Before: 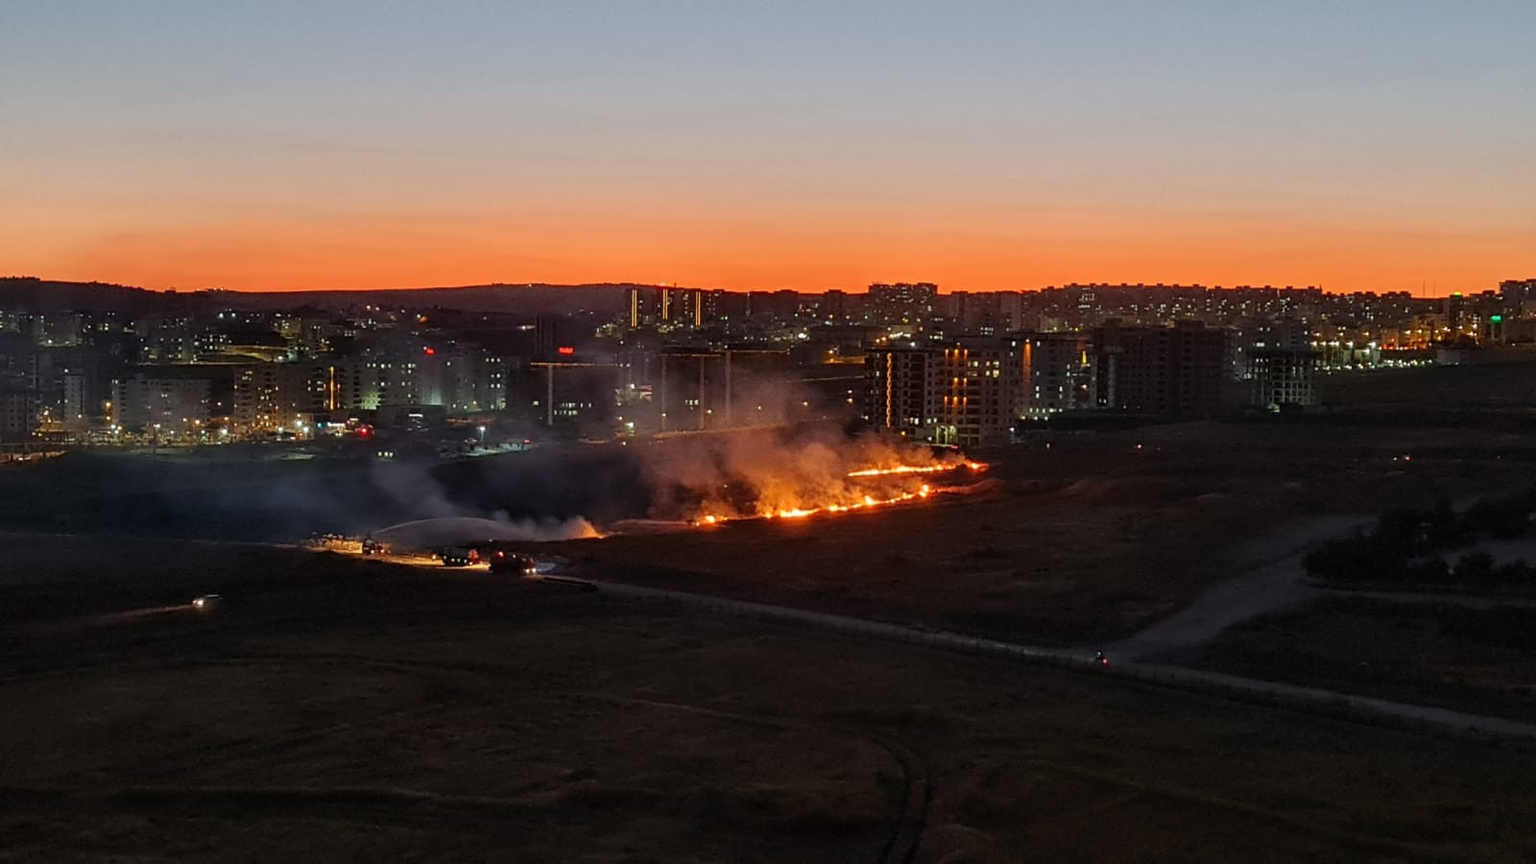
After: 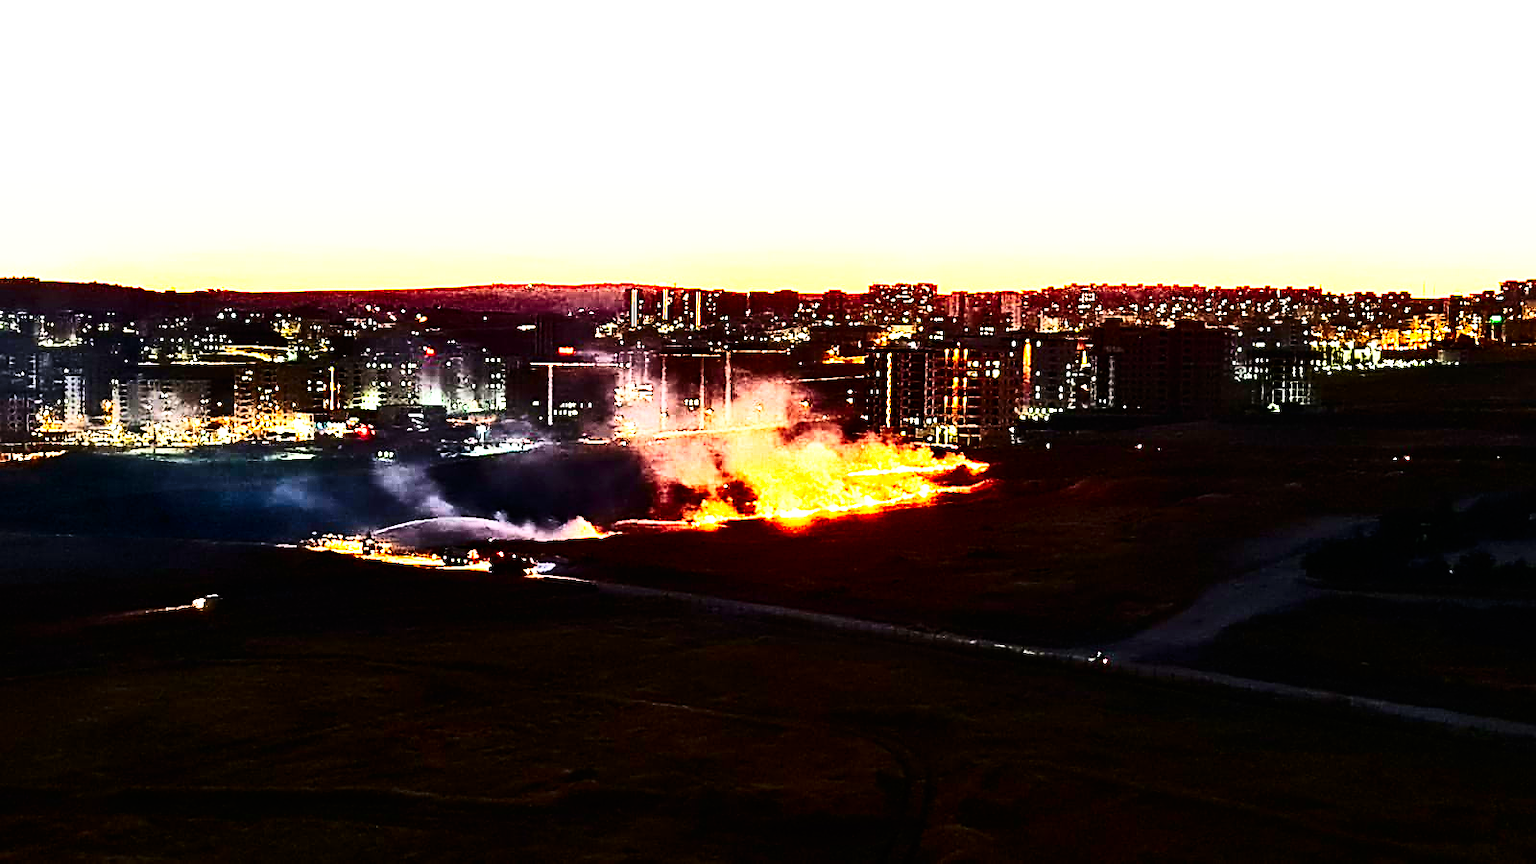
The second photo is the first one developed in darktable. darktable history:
base curve: curves: ch0 [(0, 0) (0.007, 0.004) (0.027, 0.03) (0.046, 0.07) (0.207, 0.54) (0.442, 0.872) (0.673, 0.972) (1, 1)], preserve colors none
contrast brightness saturation: contrast 0.4, brightness 0.05, saturation 0.25
exposure: black level correction 0, exposure 1.45 EV, compensate exposure bias true, compensate highlight preservation false
sharpen: on, module defaults
tone equalizer: -8 EV -0.75 EV, -7 EV -0.7 EV, -6 EV -0.6 EV, -5 EV -0.4 EV, -3 EV 0.4 EV, -2 EV 0.6 EV, -1 EV 0.7 EV, +0 EV 0.75 EV, edges refinement/feathering 500, mask exposure compensation -1.57 EV, preserve details no
color balance rgb: perceptual brilliance grading › highlights 14.29%, perceptual brilliance grading › mid-tones -5.92%, perceptual brilliance grading › shadows -26.83%, global vibrance 31.18%
white balance: emerald 1
